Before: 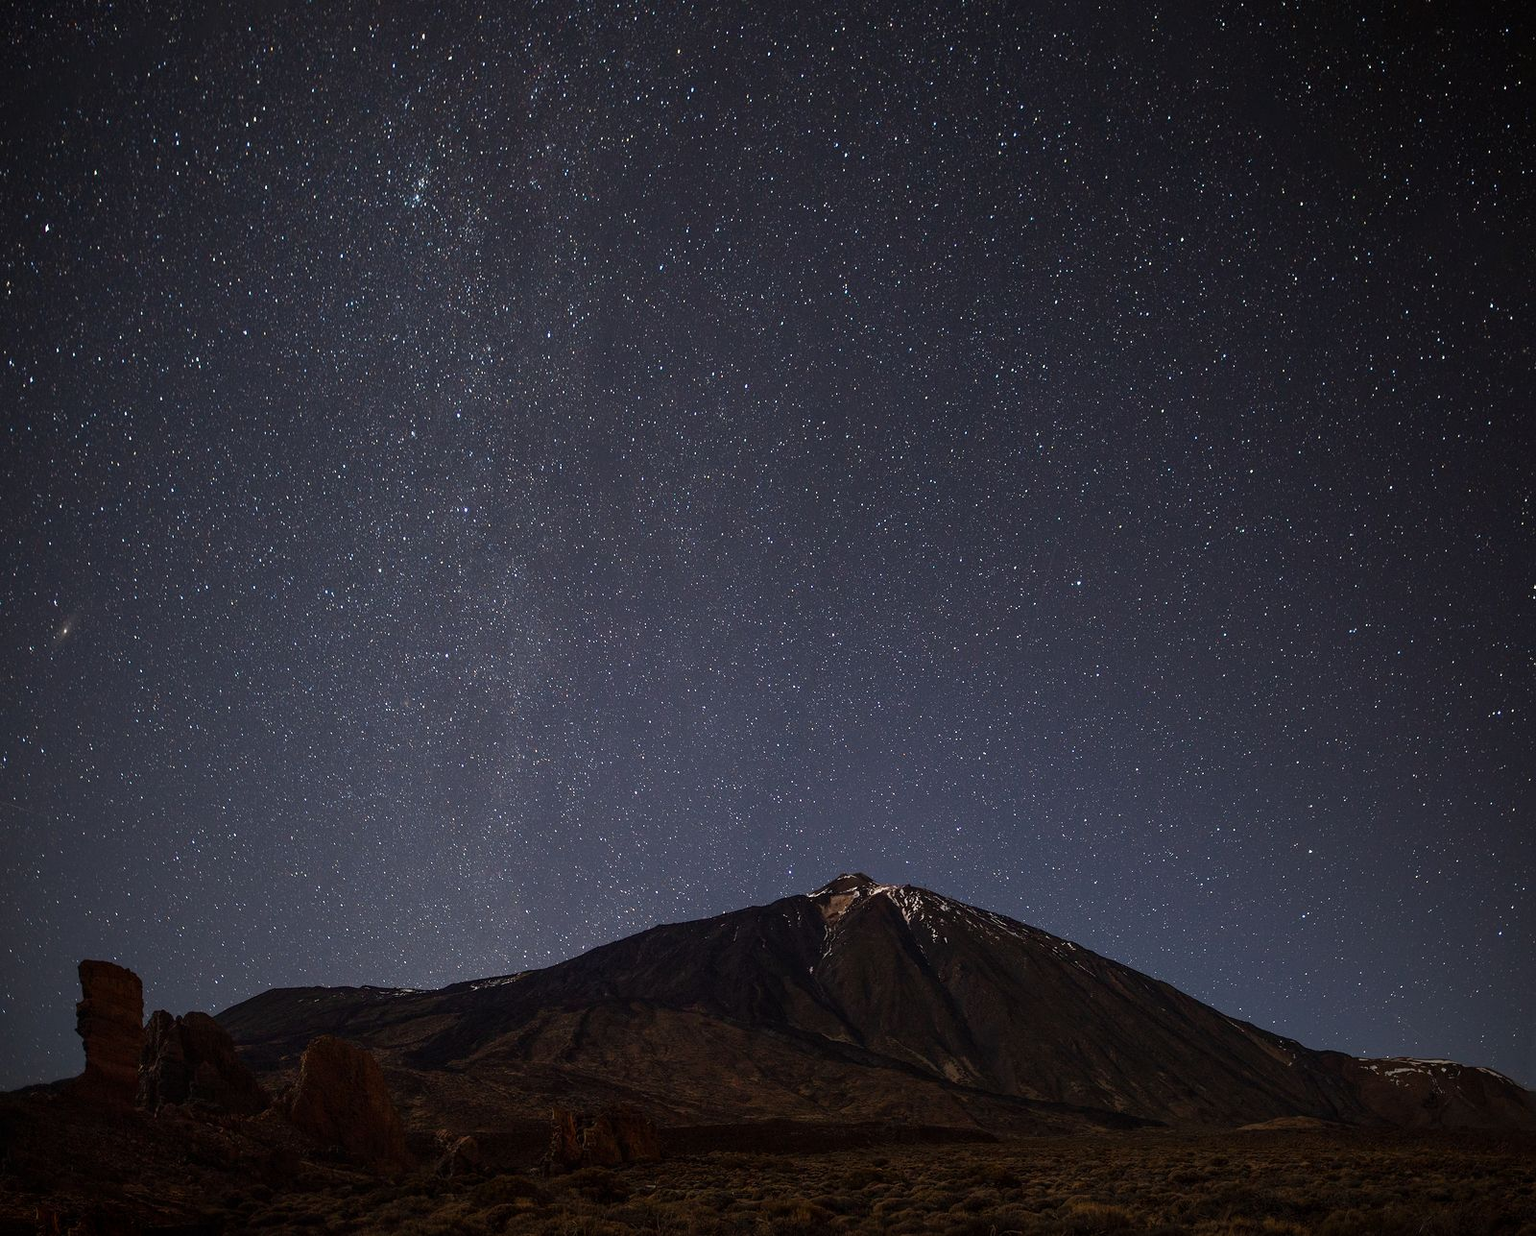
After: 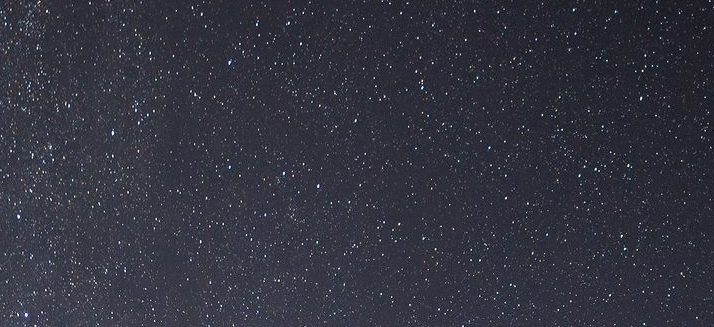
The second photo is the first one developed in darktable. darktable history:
crop: left 28.718%, top 16.857%, right 26.637%, bottom 57.722%
